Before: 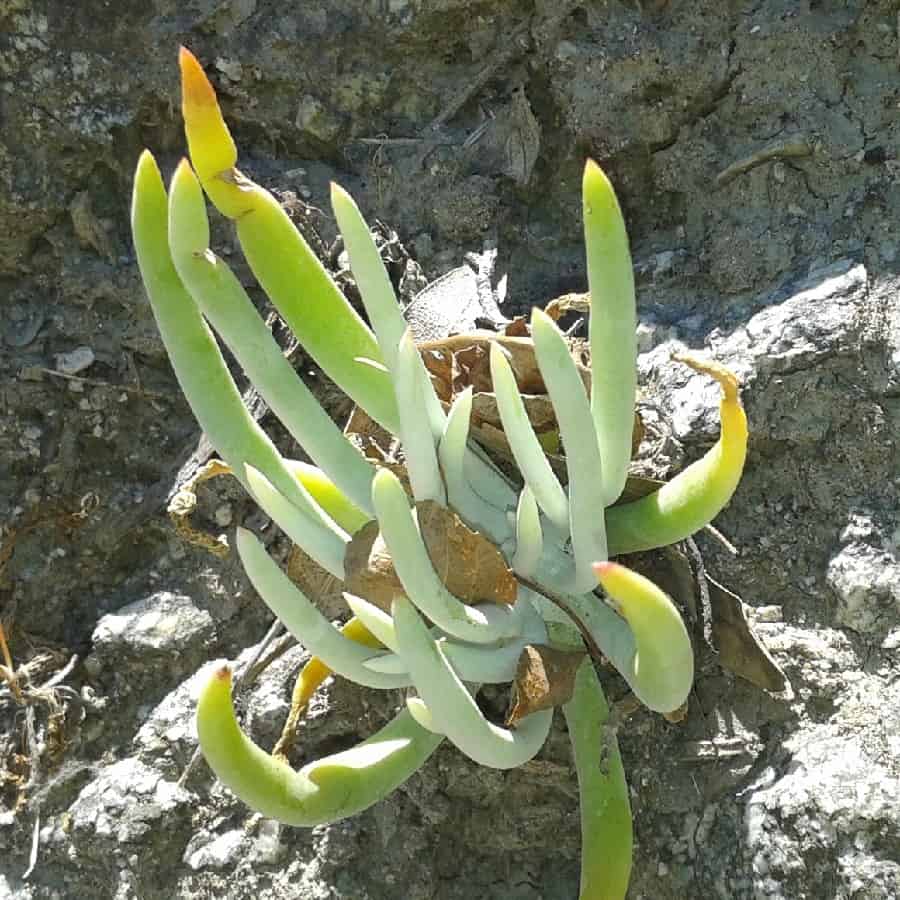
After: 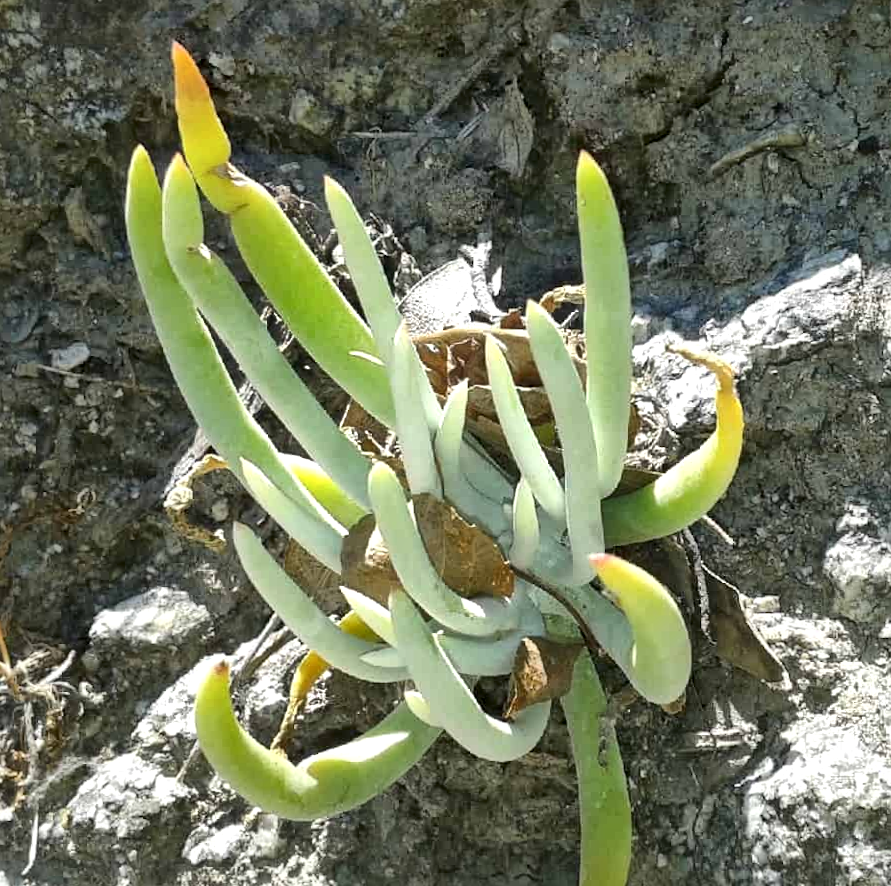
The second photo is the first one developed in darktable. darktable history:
rotate and perspective: rotation -0.45°, automatic cropping original format, crop left 0.008, crop right 0.992, crop top 0.012, crop bottom 0.988
local contrast: mode bilateral grid, contrast 20, coarseness 50, detail 179%, midtone range 0.2
